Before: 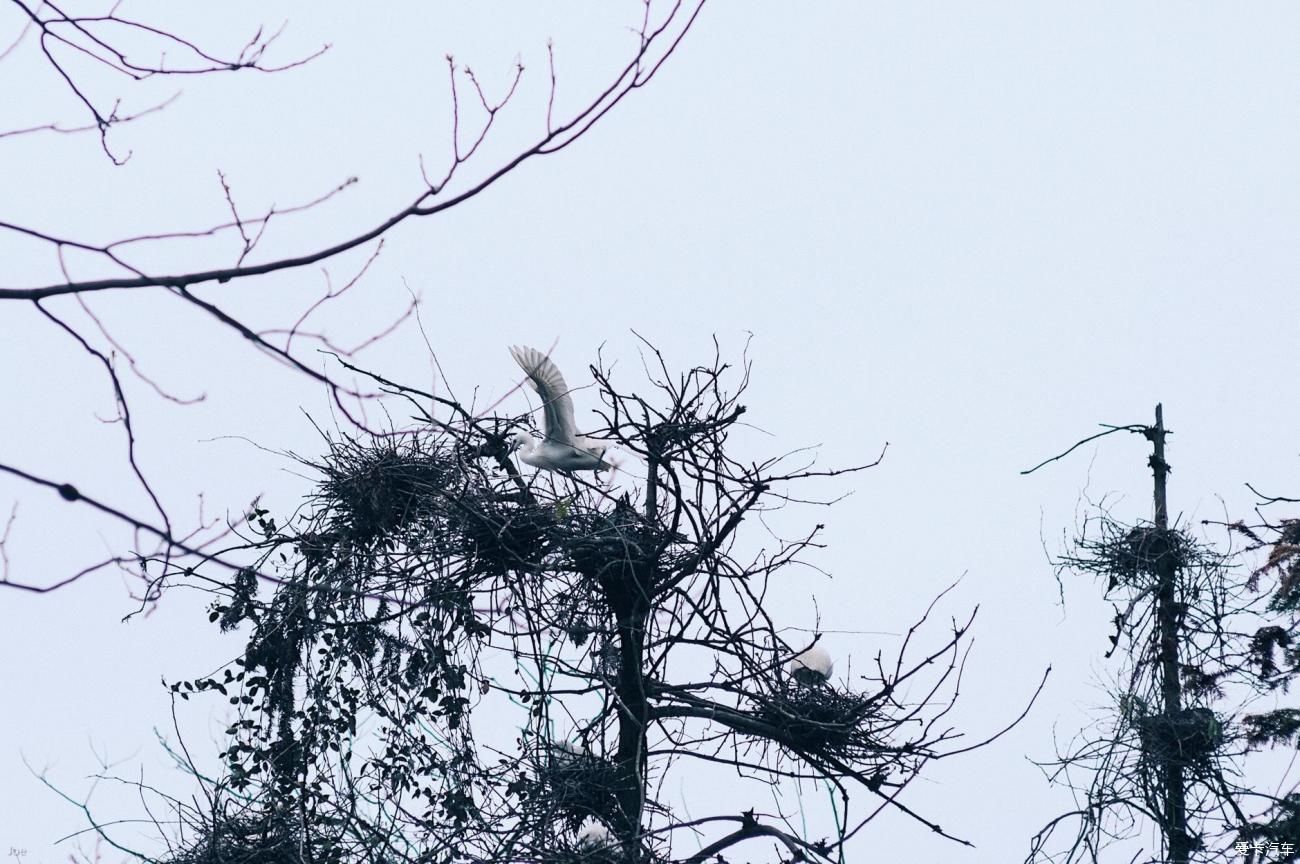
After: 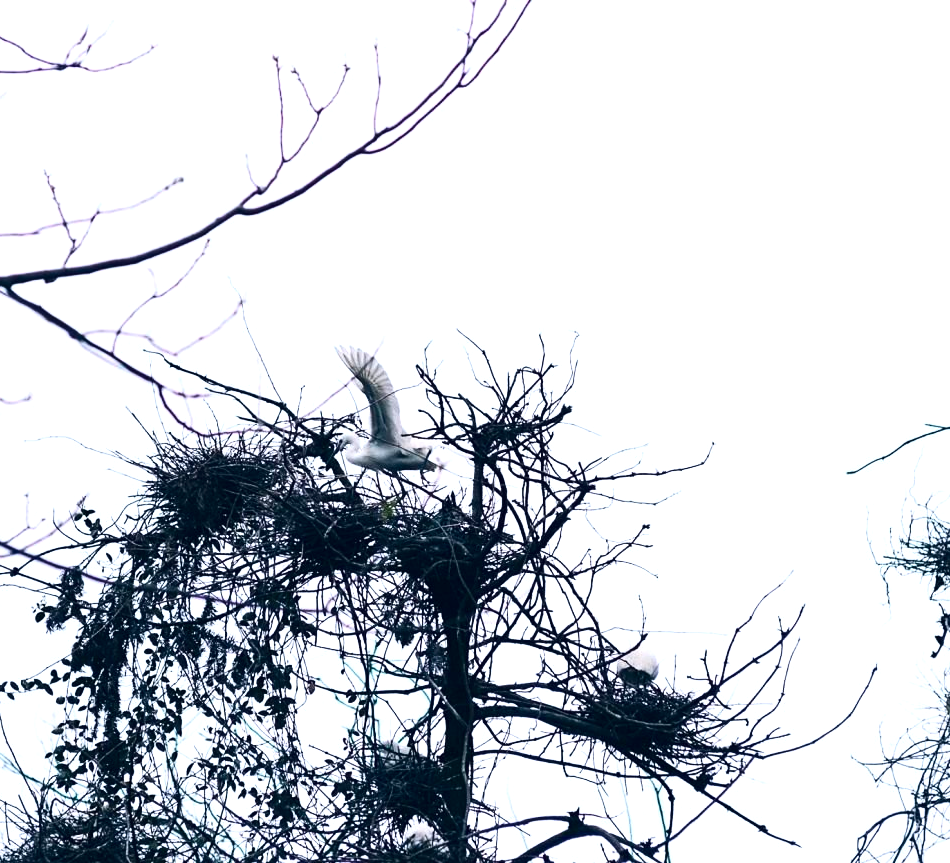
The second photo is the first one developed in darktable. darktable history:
exposure: exposure 0.57 EV, compensate exposure bias true, compensate highlight preservation false
crop: left 13.405%, top 0%, right 13.469%
contrast brightness saturation: contrast 0.187, brightness -0.112, saturation 0.207
